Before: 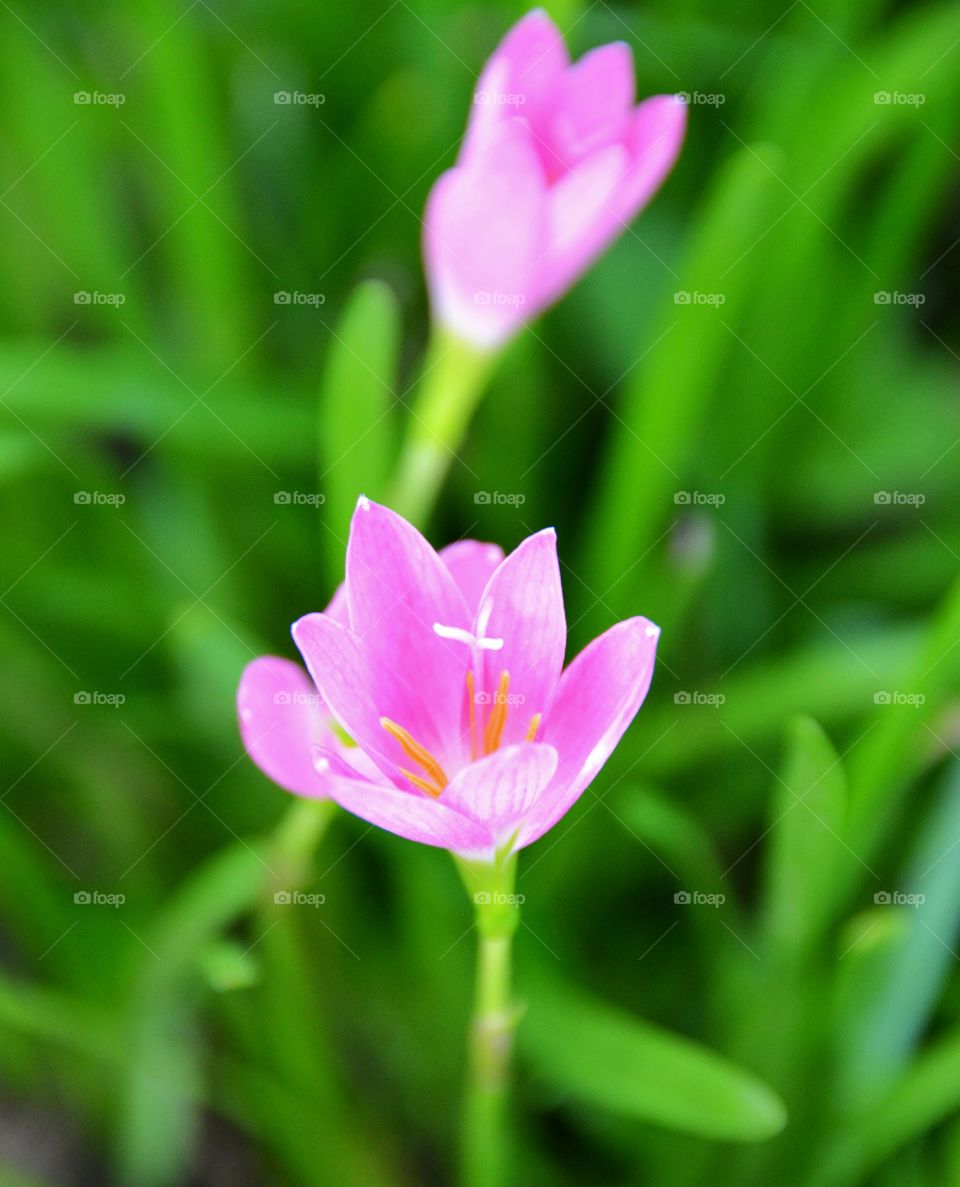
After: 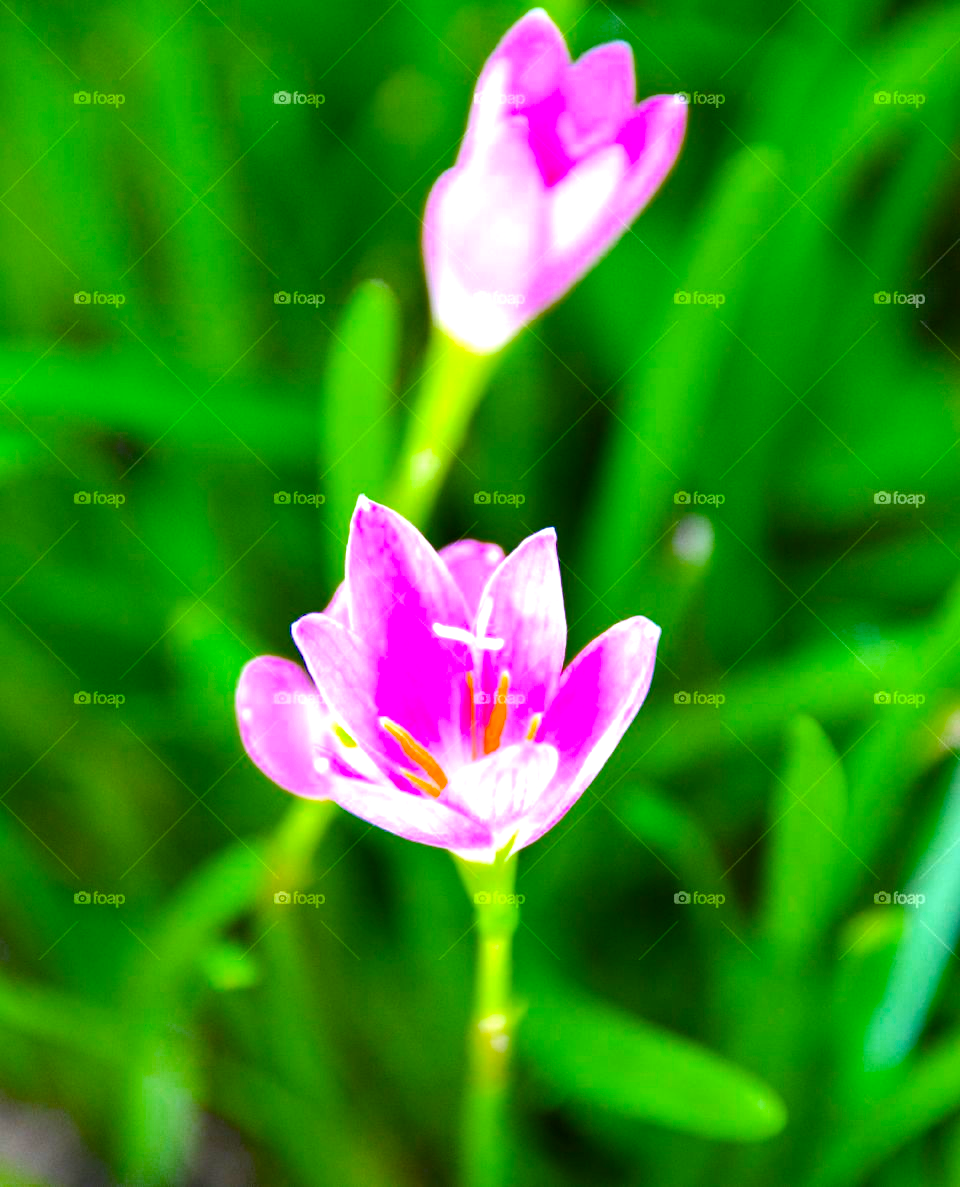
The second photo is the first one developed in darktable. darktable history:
color balance rgb: perceptual saturation grading › global saturation 30.52%, perceptual brilliance grading › global brilliance 12.386%, saturation formula JzAzBz (2021)
exposure: exposure 0.721 EV, compensate exposure bias true, compensate highlight preservation false
